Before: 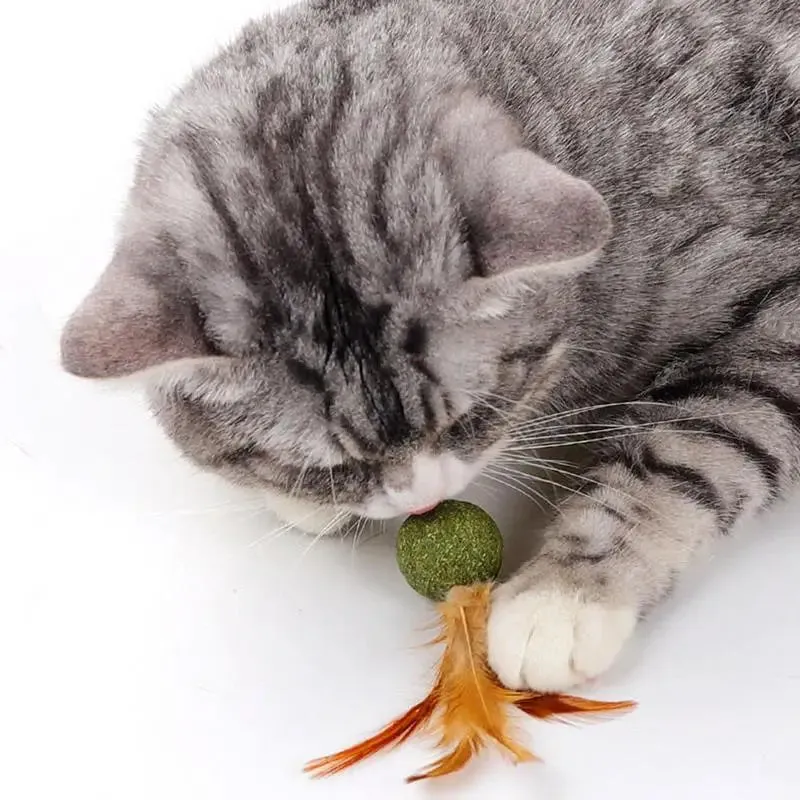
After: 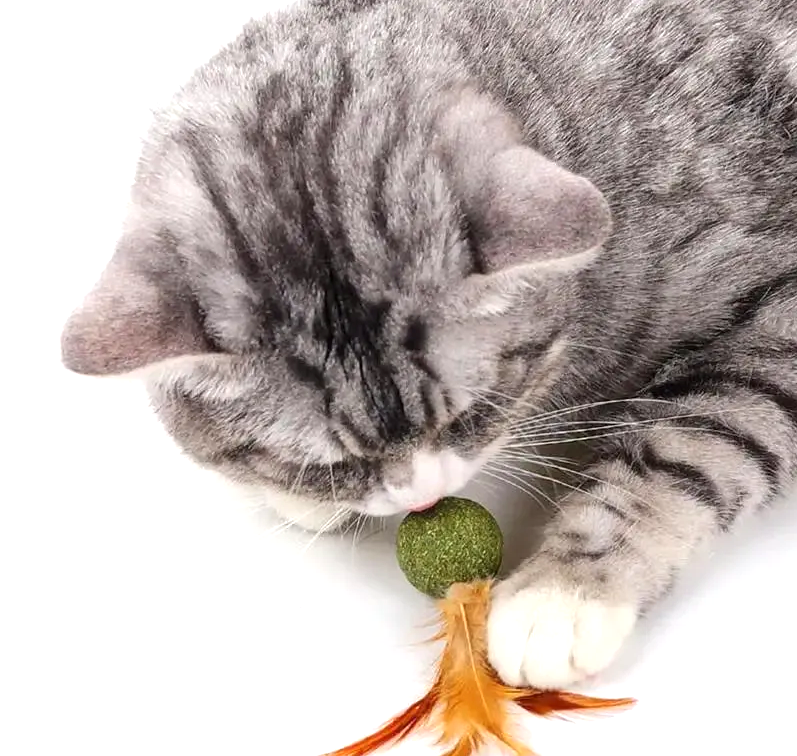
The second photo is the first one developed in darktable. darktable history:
crop: top 0.448%, right 0.264%, bottom 5.045%
exposure: exposure 0.515 EV, compensate highlight preservation false
